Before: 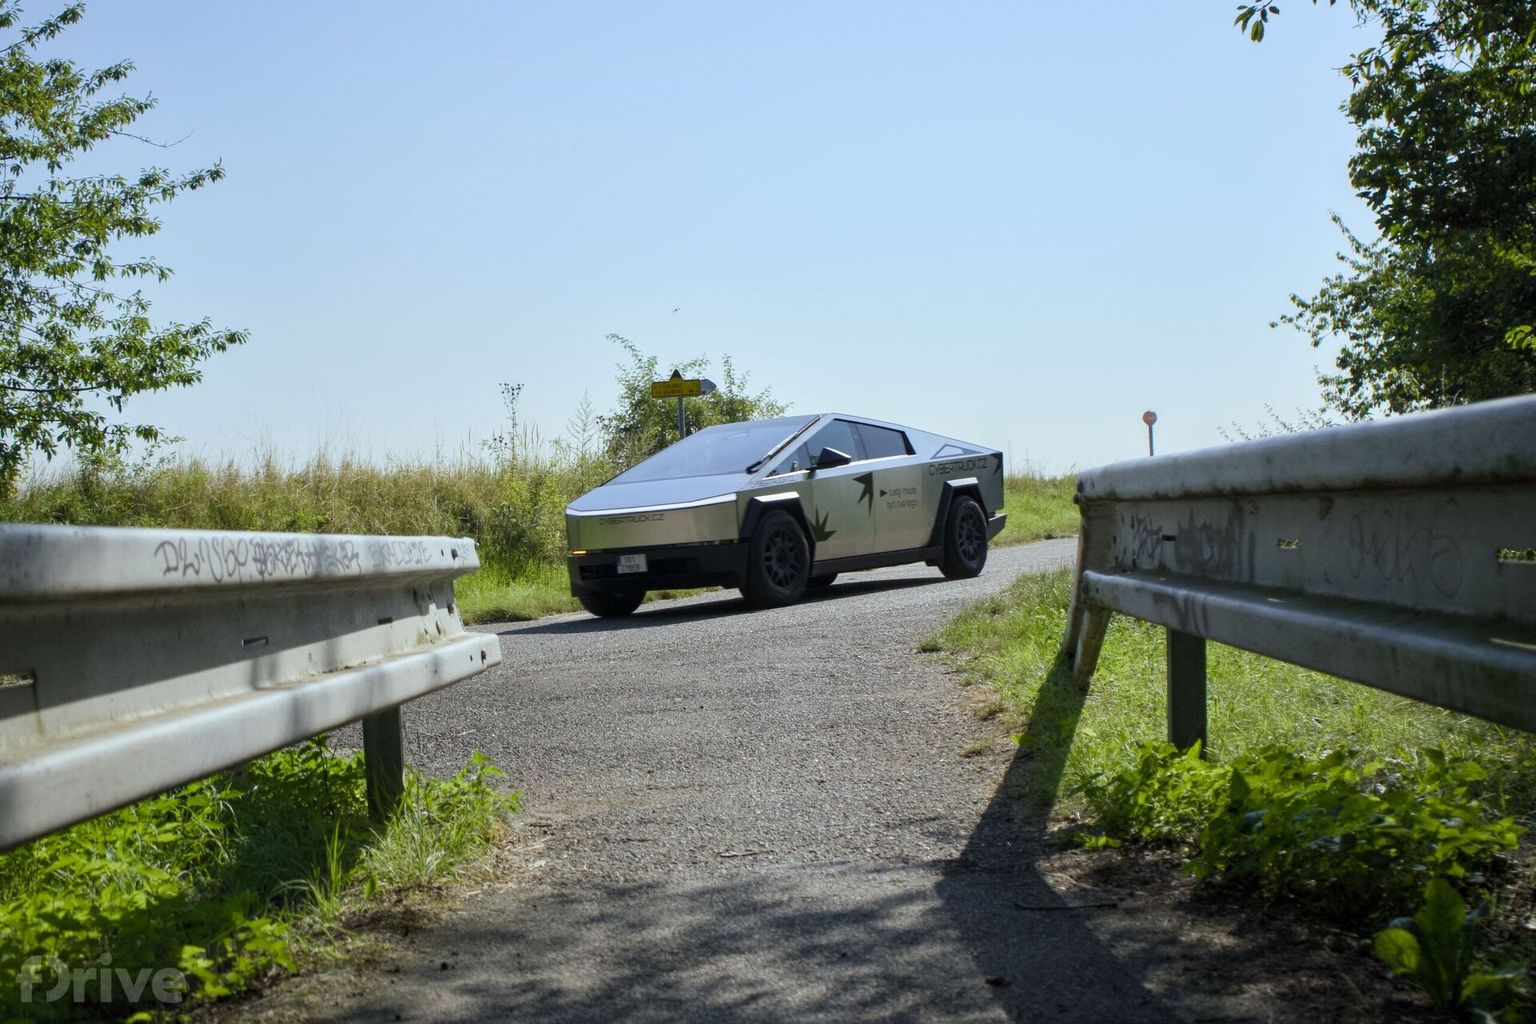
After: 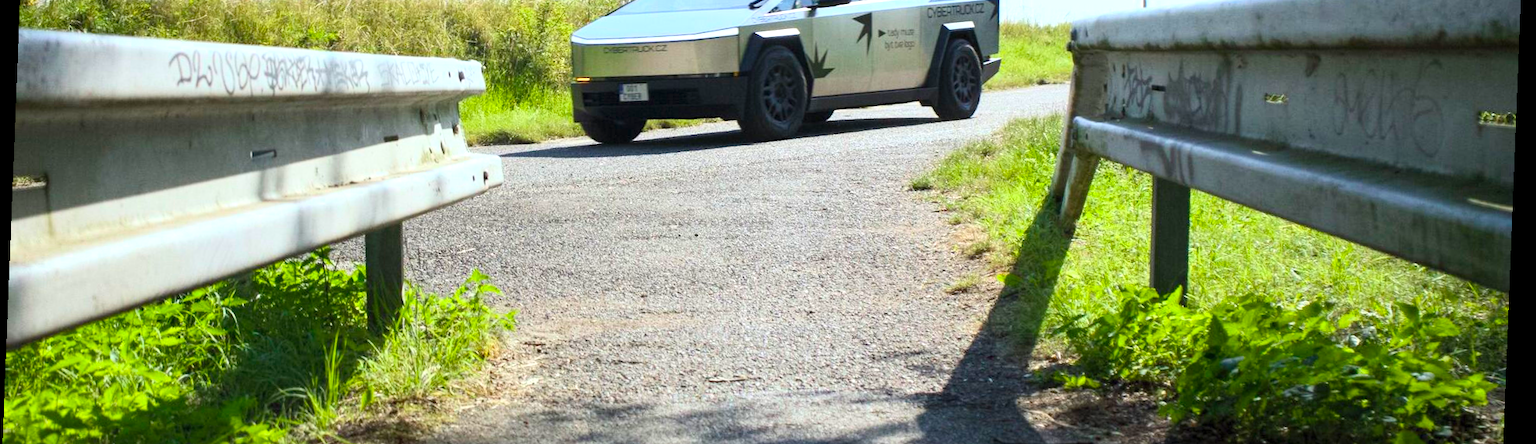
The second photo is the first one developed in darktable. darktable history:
crop: top 45.551%, bottom 12.262%
contrast brightness saturation: contrast 0.2, brightness 0.16, saturation 0.22
tone equalizer: on, module defaults
exposure: exposure 0.661 EV, compensate highlight preservation false
rotate and perspective: rotation 2.27°, automatic cropping off
